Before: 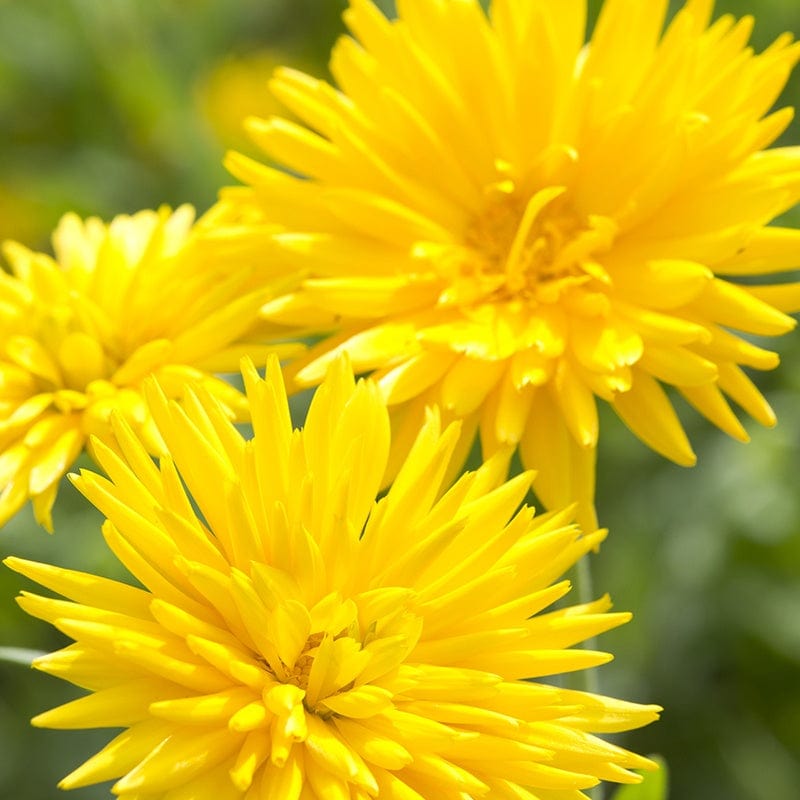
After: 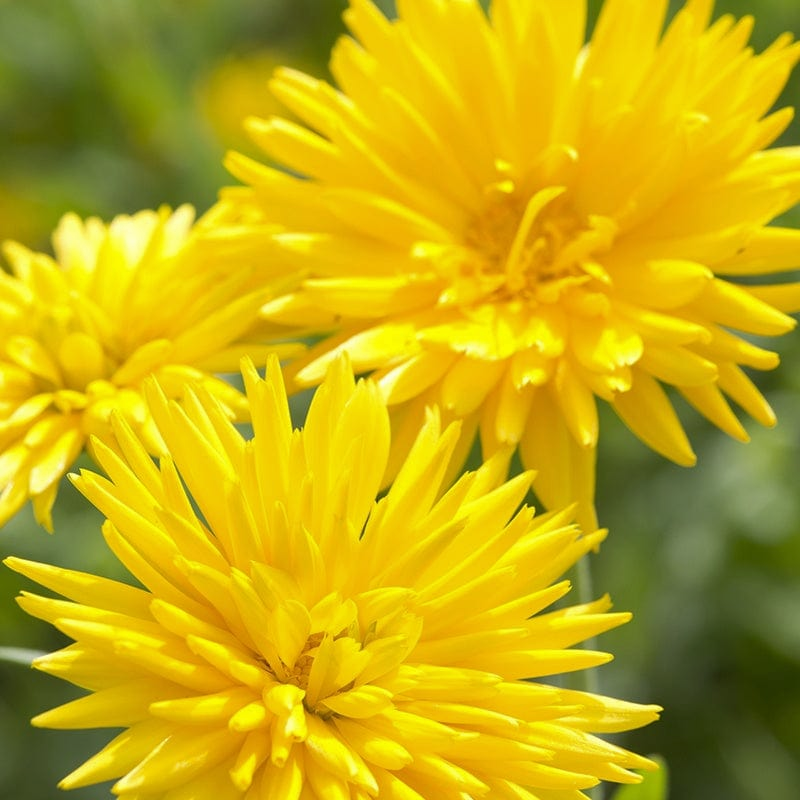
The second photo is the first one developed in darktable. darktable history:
base curve: curves: ch0 [(0, 0) (0.74, 0.67) (1, 1)]
